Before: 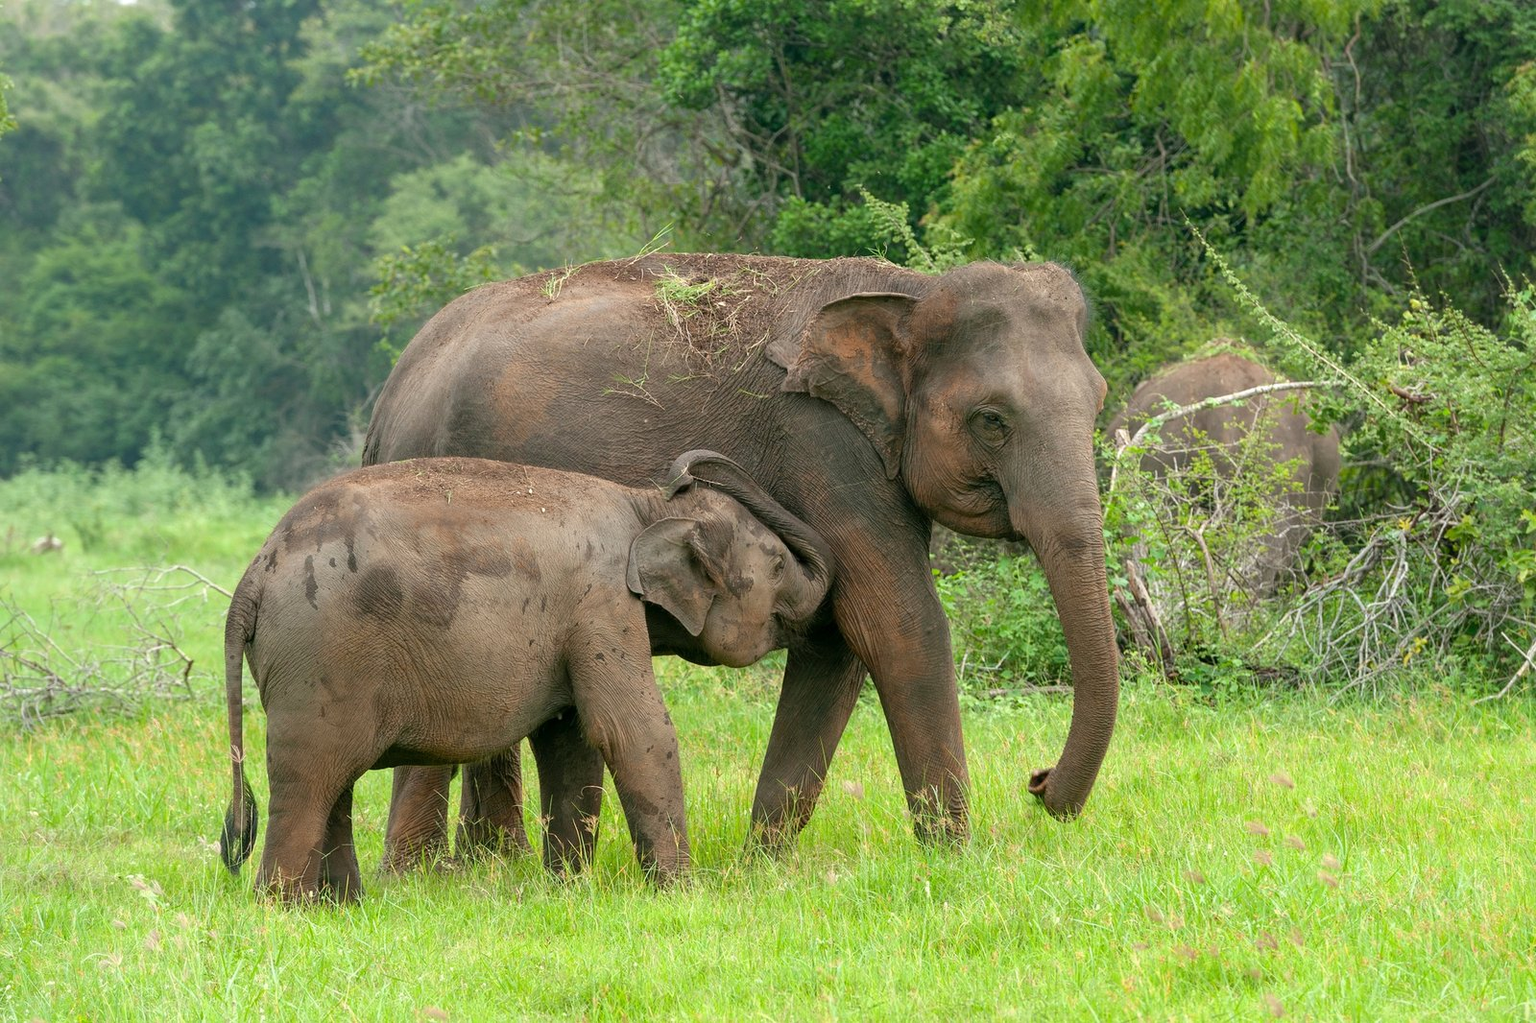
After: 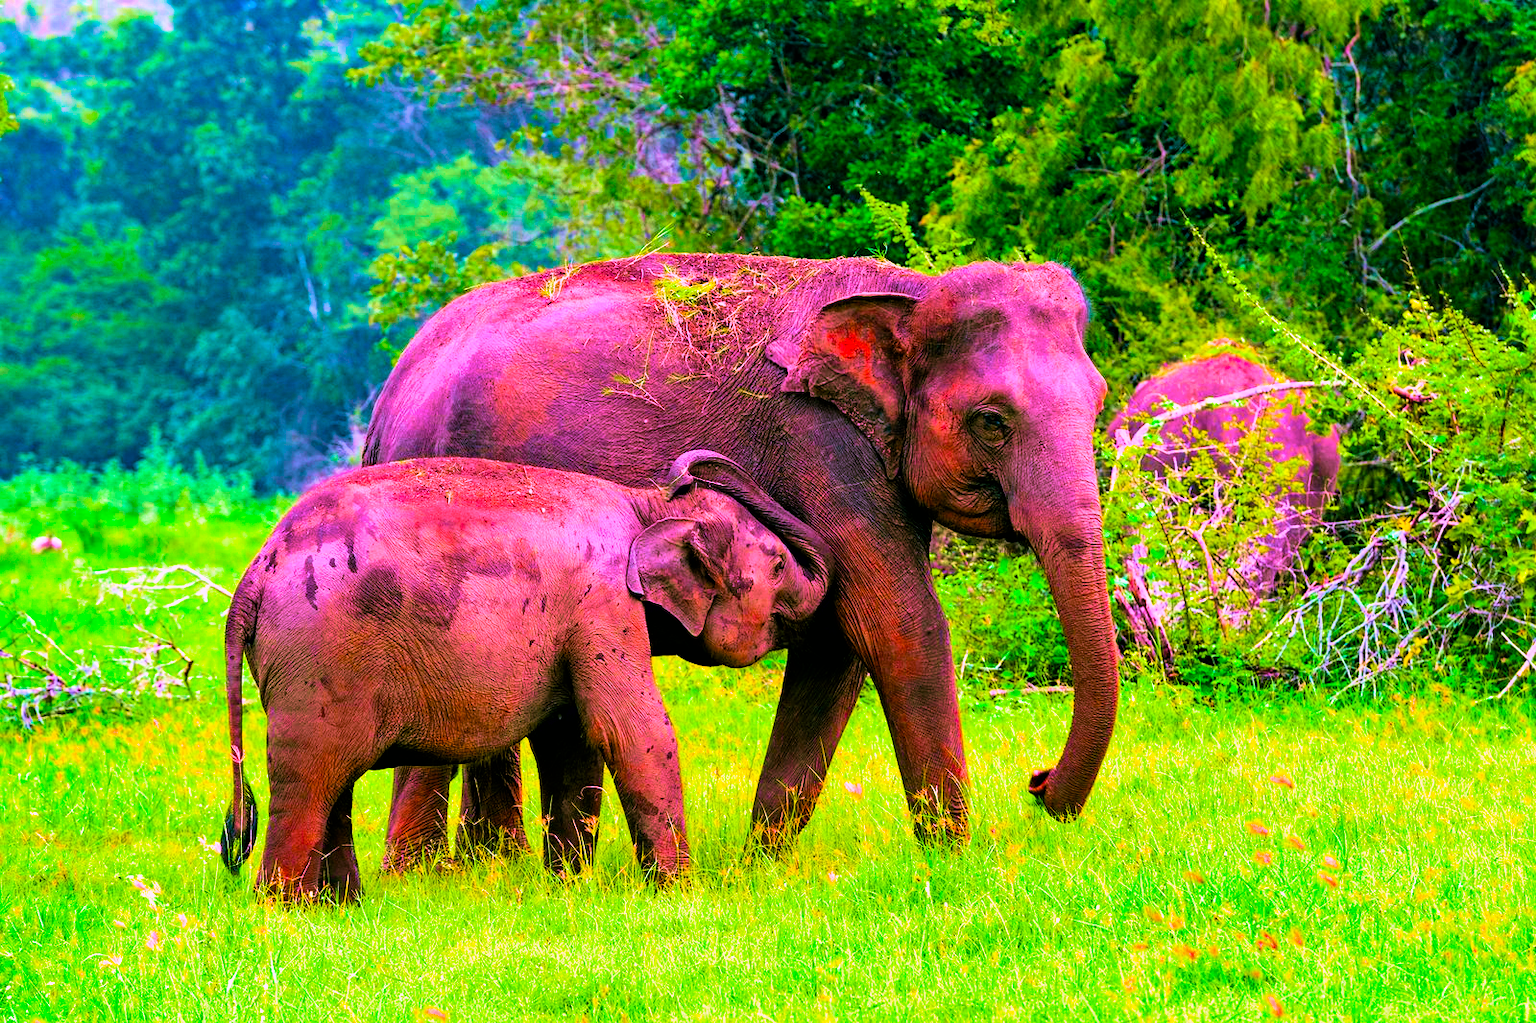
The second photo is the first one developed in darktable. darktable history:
haze removal: compatibility mode true, adaptive false
color calibration: illuminant as shot in camera, x 0.363, y 0.385, temperature 4528.04 K
color balance rgb: linear chroma grading › shadows -30%, linear chroma grading › global chroma 35%, perceptual saturation grading › global saturation 75%, perceptual saturation grading › shadows -30%, perceptual brilliance grading › highlights 75%, perceptual brilliance grading › shadows -30%, global vibrance 35%
filmic rgb: black relative exposure -6.15 EV, white relative exposure 6.96 EV, hardness 2.23, color science v6 (2022)
shadows and highlights: soften with gaussian
velvia: strength 75%
color correction: highlights a* 19.5, highlights b* -11.53, saturation 1.69
